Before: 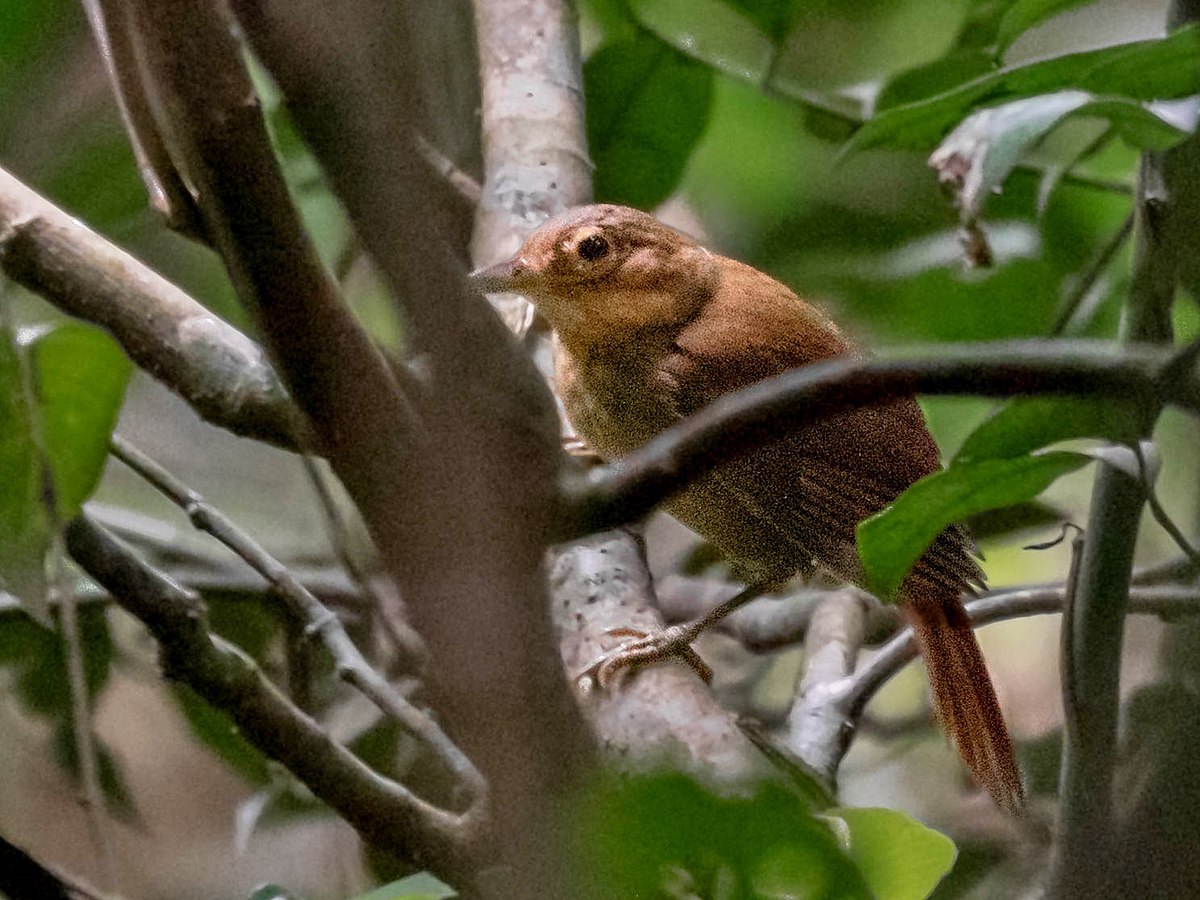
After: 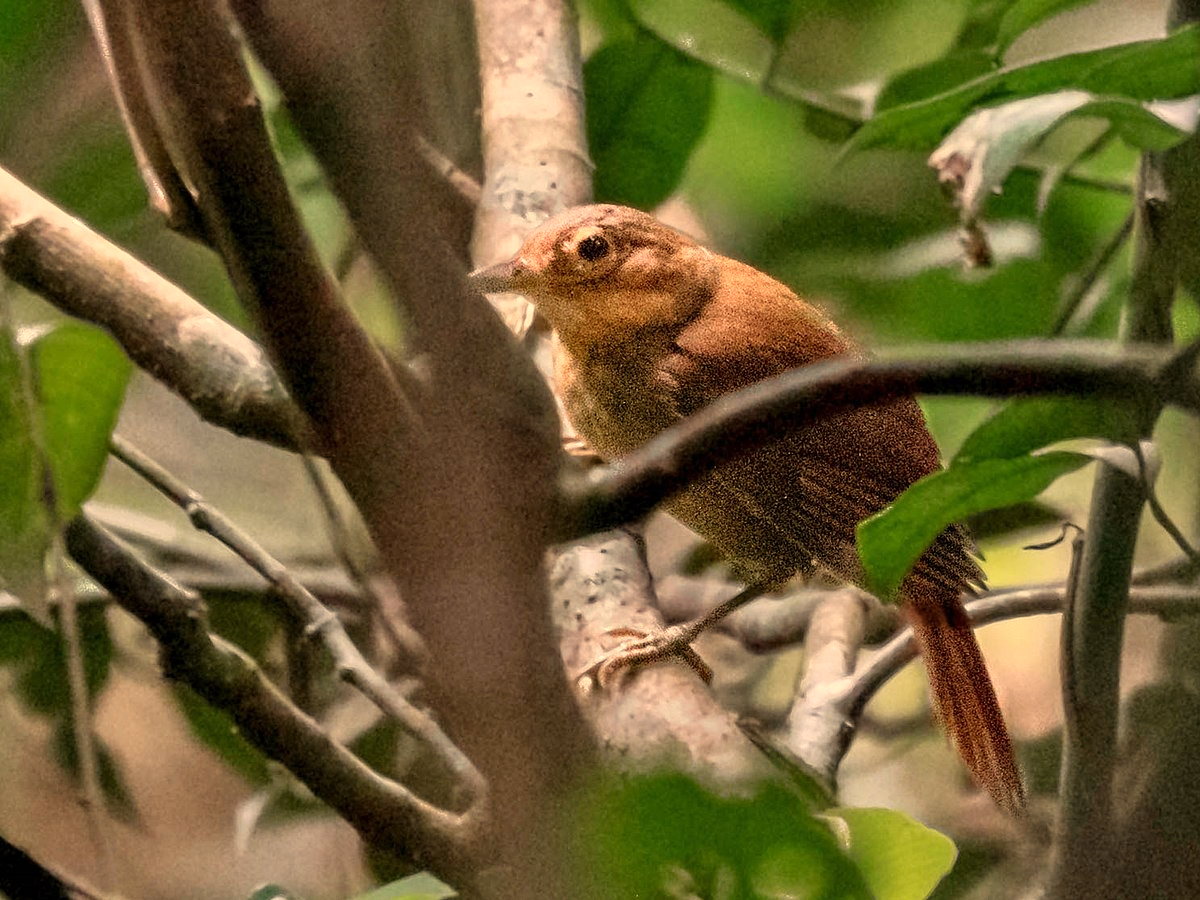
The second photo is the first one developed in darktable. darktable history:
base curve: curves: ch0 [(0, 0) (0.666, 0.806) (1, 1)]
white balance: red 1.138, green 0.996, blue 0.812
